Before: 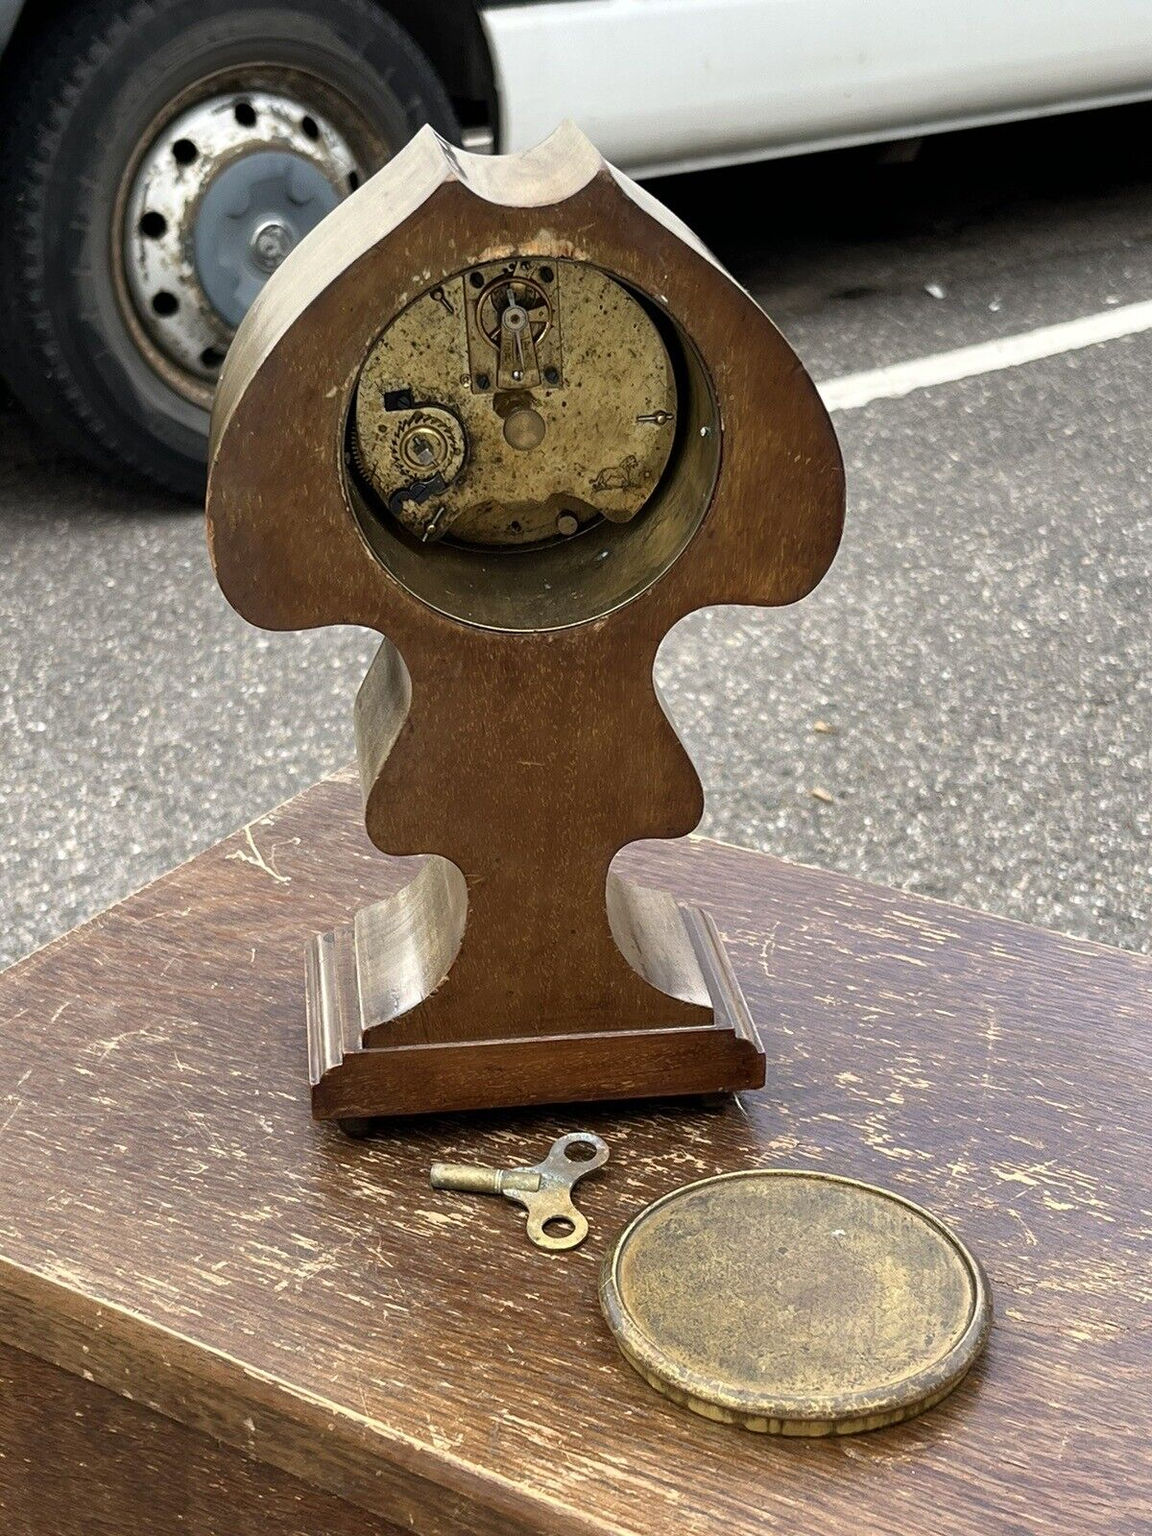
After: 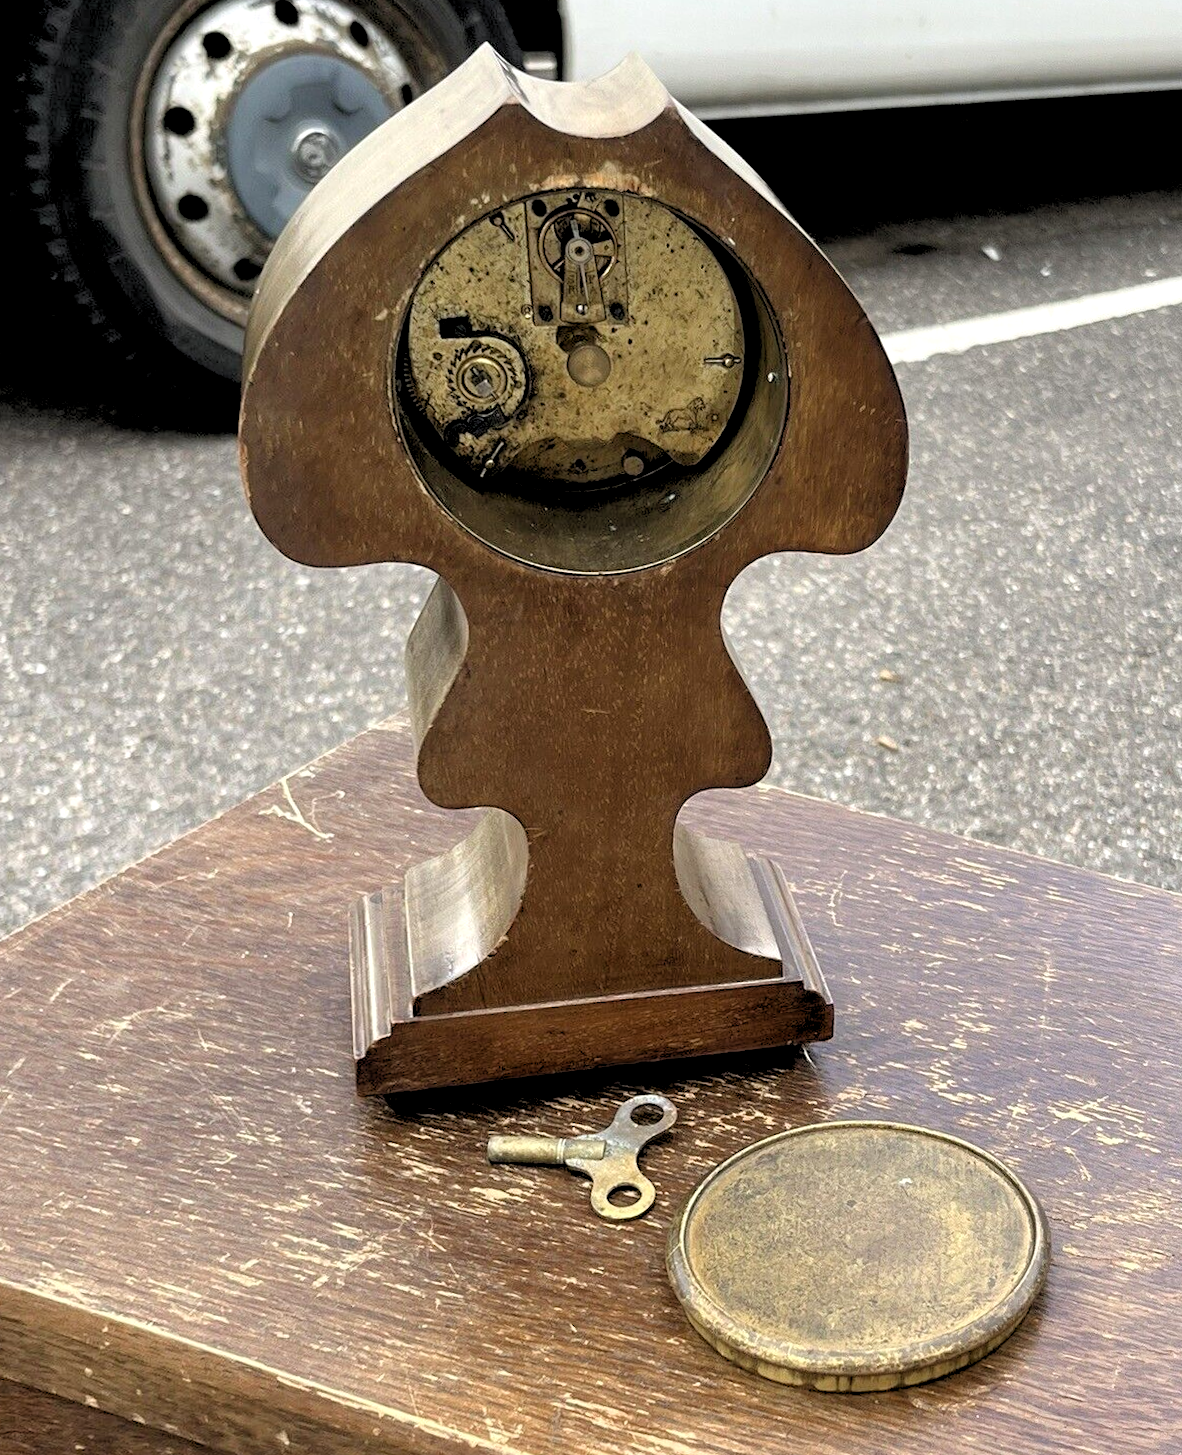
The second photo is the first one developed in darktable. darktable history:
rgb levels: levels [[0.013, 0.434, 0.89], [0, 0.5, 1], [0, 0.5, 1]]
rotate and perspective: rotation -0.013°, lens shift (vertical) -0.027, lens shift (horizontal) 0.178, crop left 0.016, crop right 0.989, crop top 0.082, crop bottom 0.918
